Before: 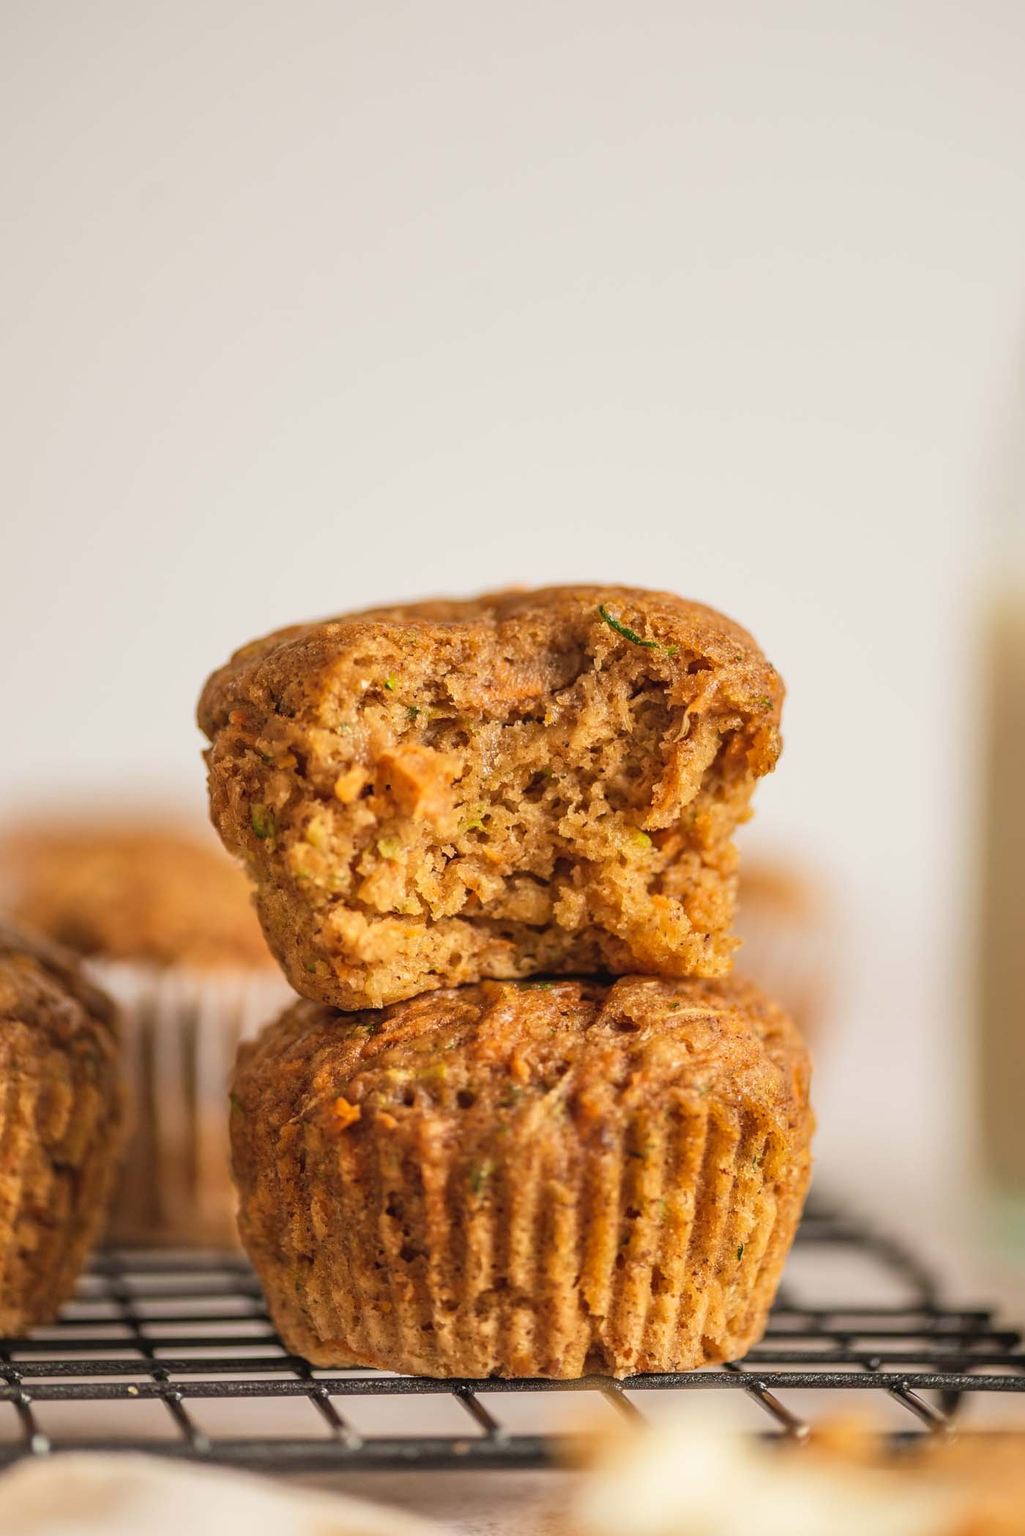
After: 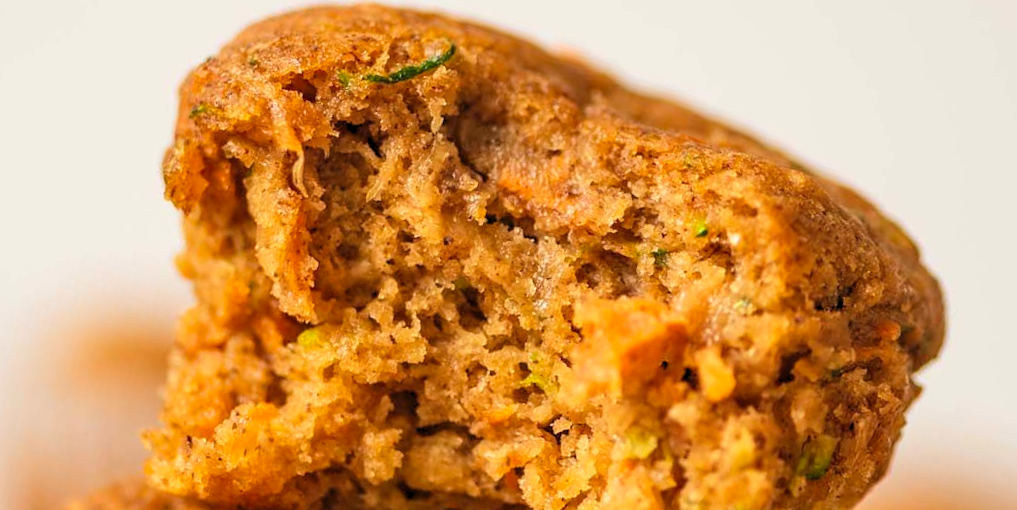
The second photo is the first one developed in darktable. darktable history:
crop and rotate: angle 16.12°, top 30.835%, bottom 35.653%
contrast brightness saturation: contrast 0.04, saturation 0.16
levels: levels [0.073, 0.497, 0.972]
